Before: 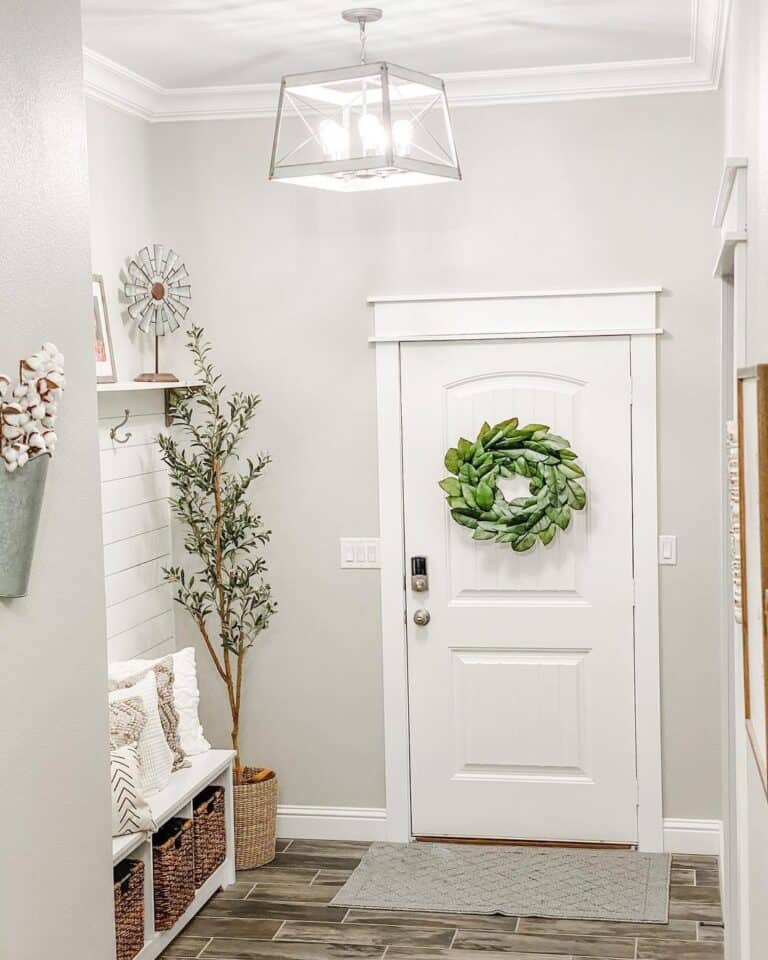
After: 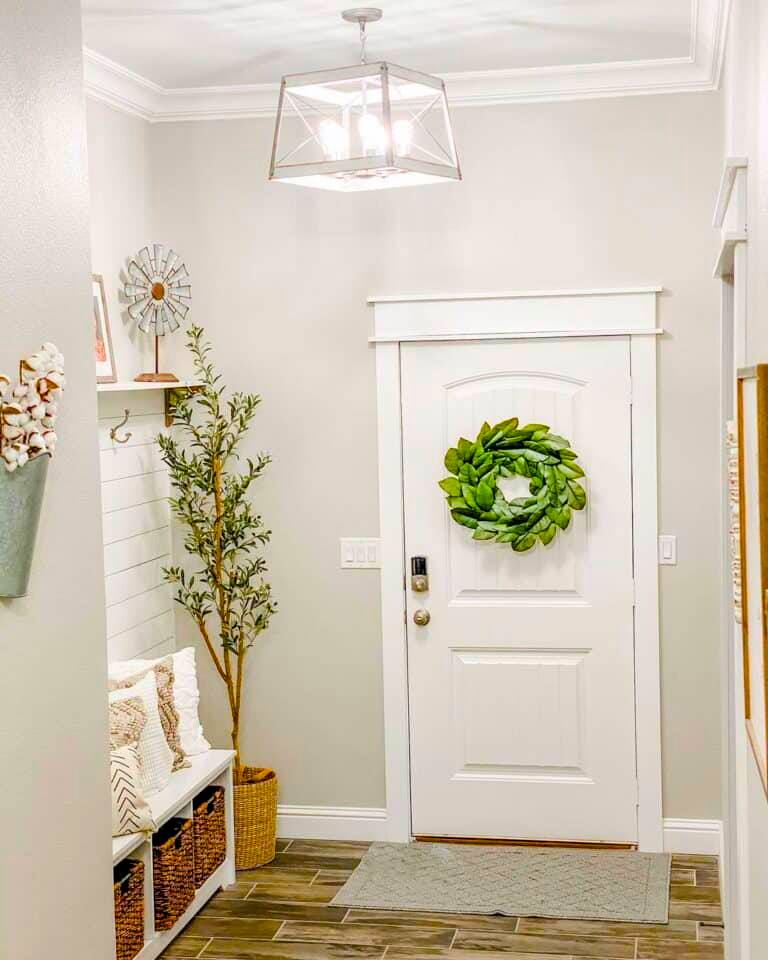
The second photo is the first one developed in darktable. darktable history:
color correction: highlights a* 0.058, highlights b* -0.746
color balance rgb: shadows lift › hue 86.26°, global offset › luminance -0.515%, perceptual saturation grading › global saturation 64.992%, perceptual saturation grading › highlights 59.109%, perceptual saturation grading › mid-tones 49.296%, perceptual saturation grading › shadows 50.123%
